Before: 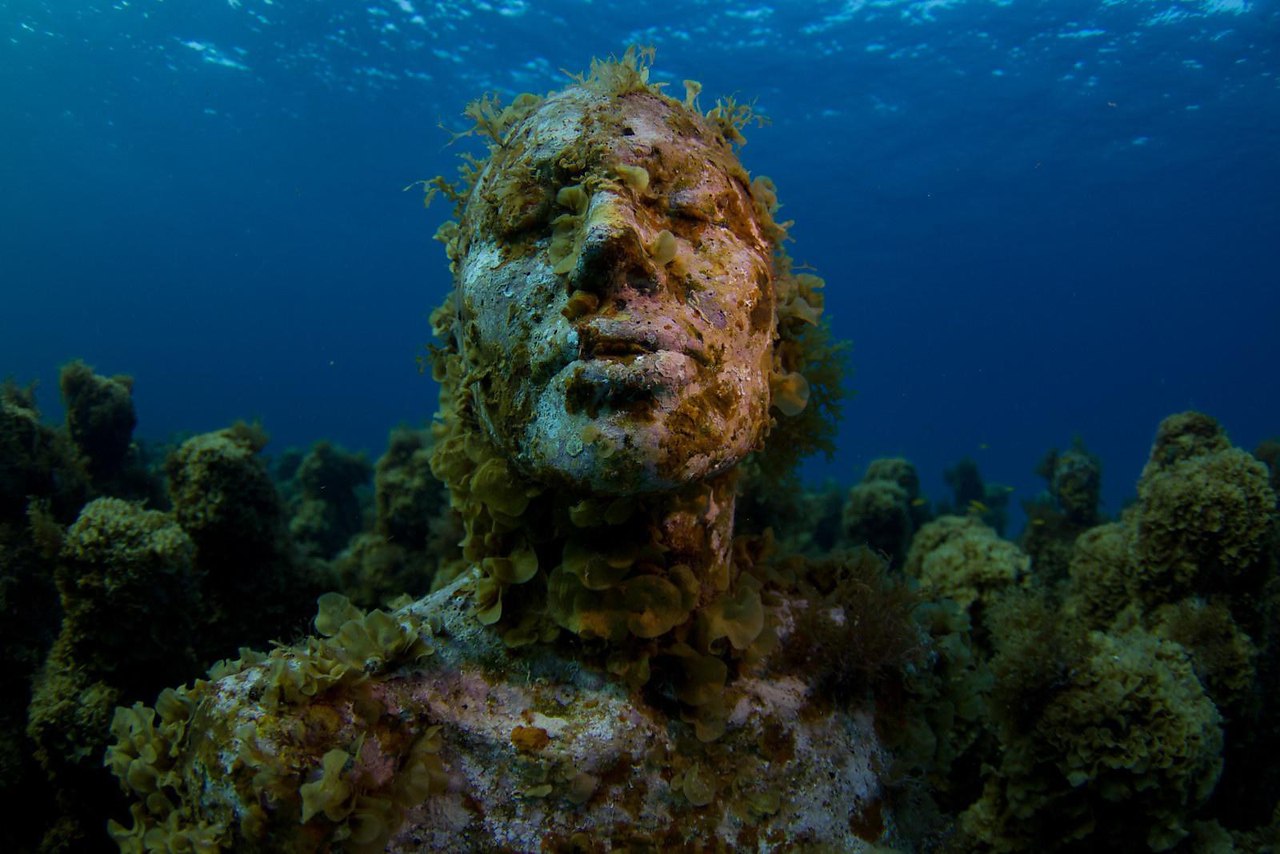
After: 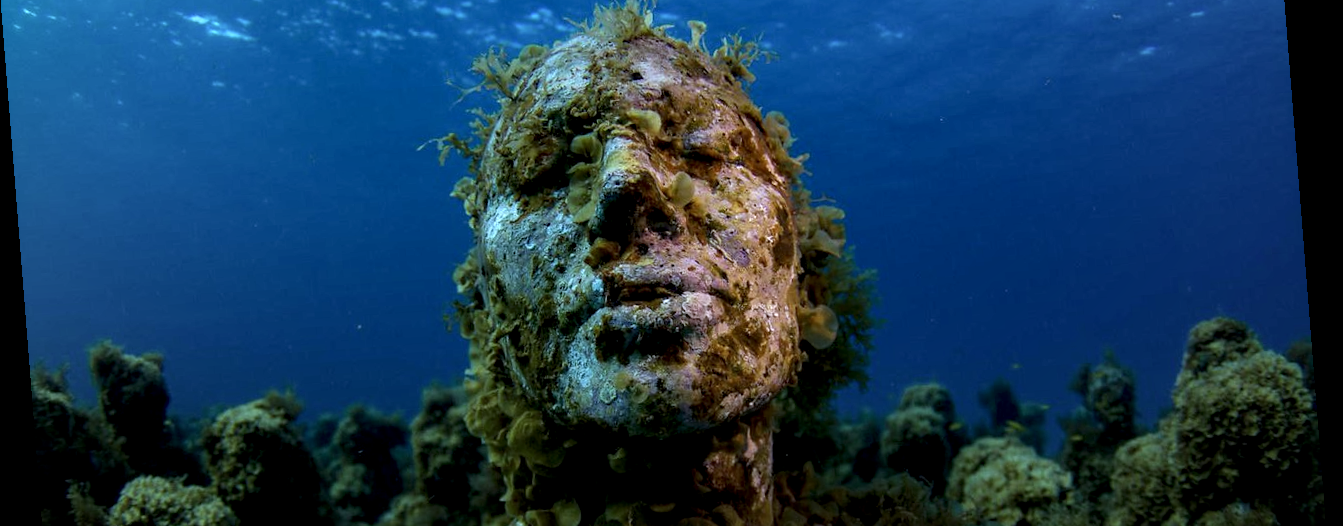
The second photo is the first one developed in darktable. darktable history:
crop and rotate: top 10.605%, bottom 33.274%
white balance: red 0.931, blue 1.11
rotate and perspective: rotation -4.2°, shear 0.006, automatic cropping off
local contrast: highlights 60%, shadows 60%, detail 160%
